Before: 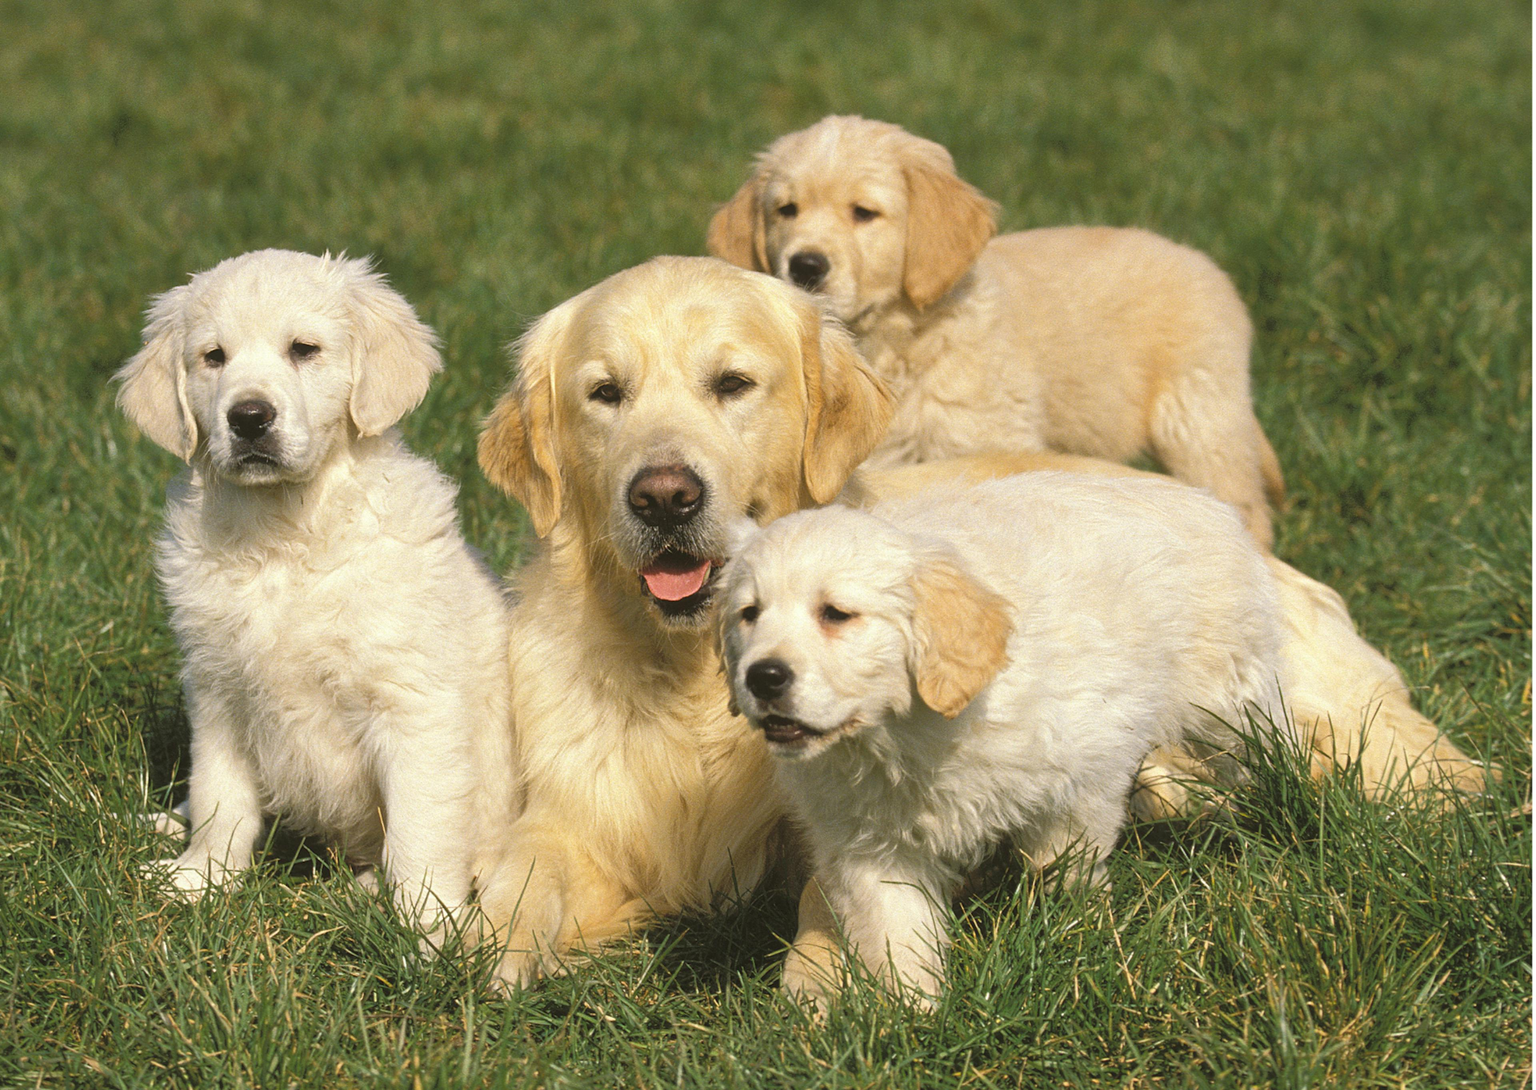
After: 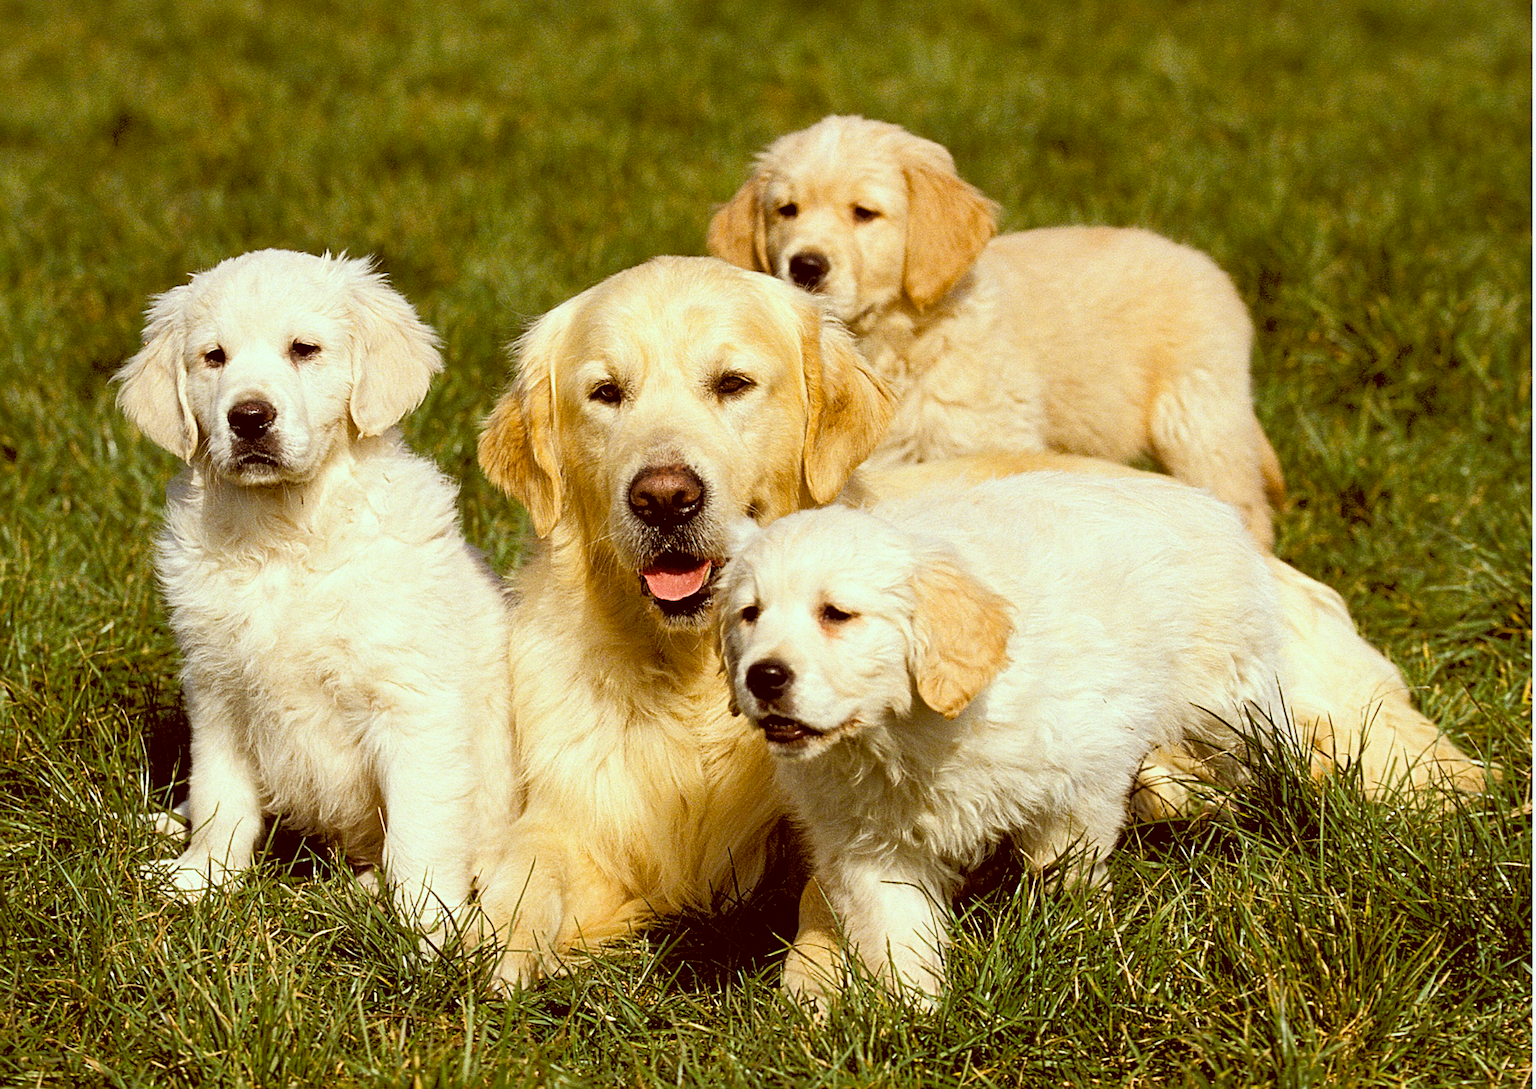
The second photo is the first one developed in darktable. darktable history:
filmic rgb: black relative exposure -3.27 EV, white relative exposure 3.45 EV, hardness 2.36, contrast 1.103, contrast in shadows safe
sharpen: radius 3.98
color correction: highlights a* -7.25, highlights b* -0.165, shadows a* 20.28, shadows b* 11.82
color balance rgb: perceptual saturation grading › global saturation 20%, perceptual saturation grading › highlights -25.444%, perceptual saturation grading › shadows 49.921%, perceptual brilliance grading › highlights 15.885%, perceptual brilliance grading › shadows -13.629%, global vibrance 20%
exposure: black level correction 0, exposure 0 EV, compensate exposure bias true, compensate highlight preservation false
